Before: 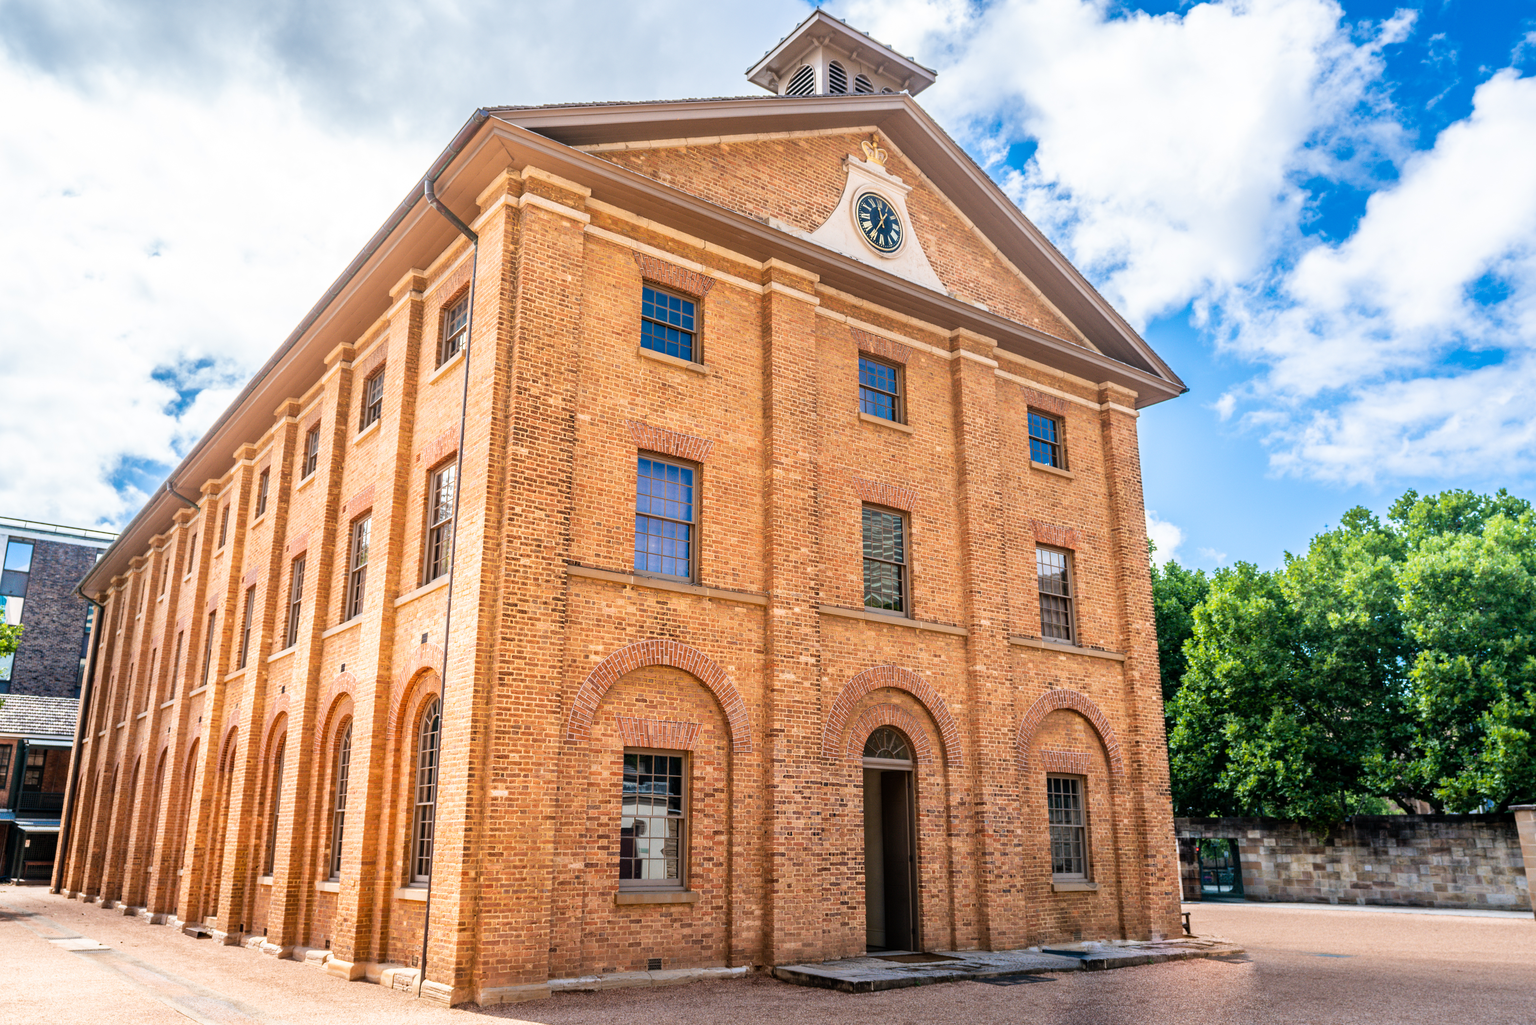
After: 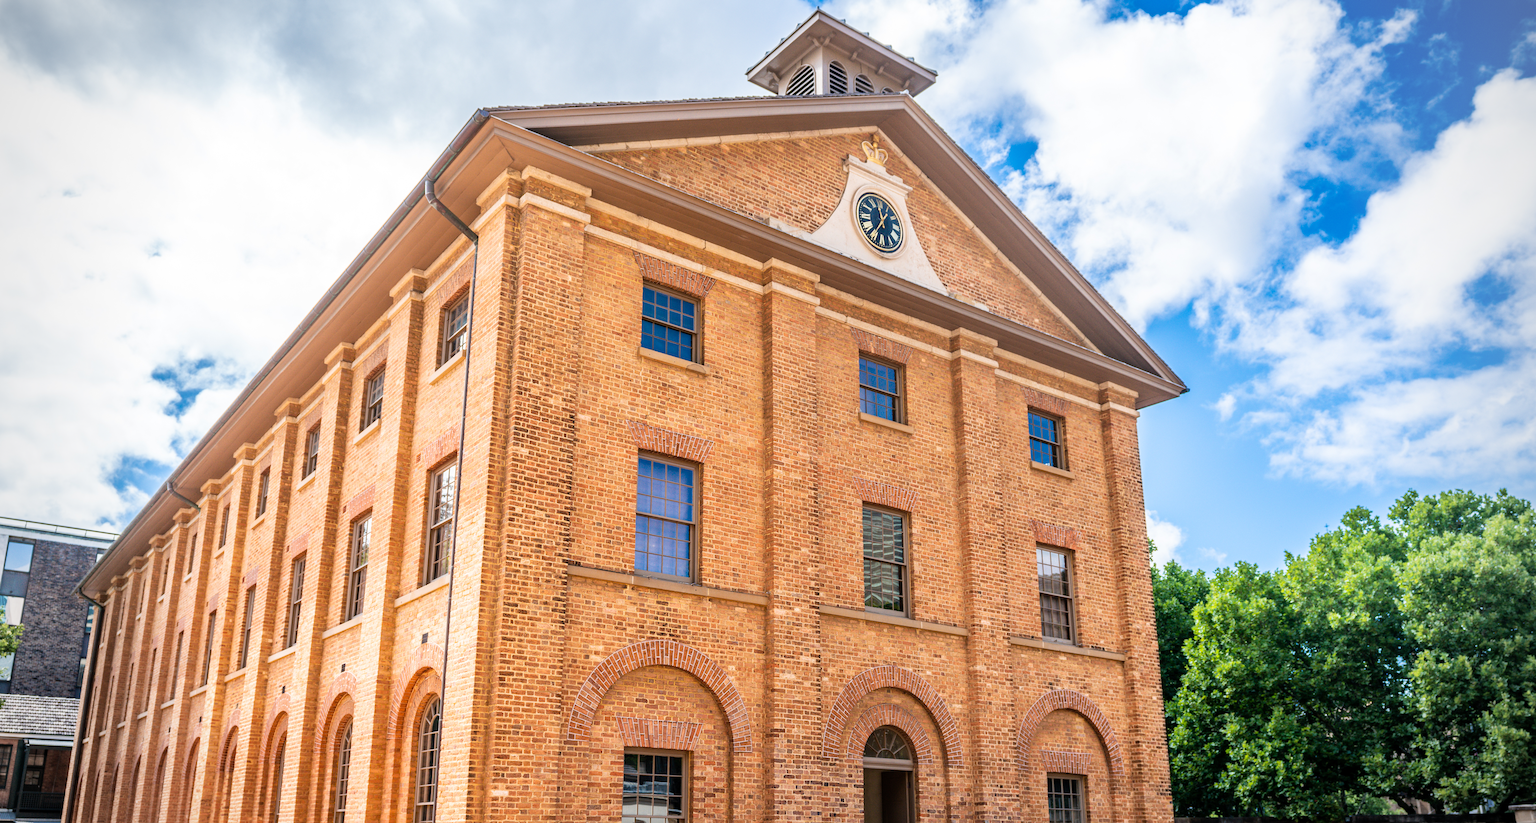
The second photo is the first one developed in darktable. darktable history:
vignetting: fall-off radius 45%, brightness -0.33
crop: bottom 19.644%
